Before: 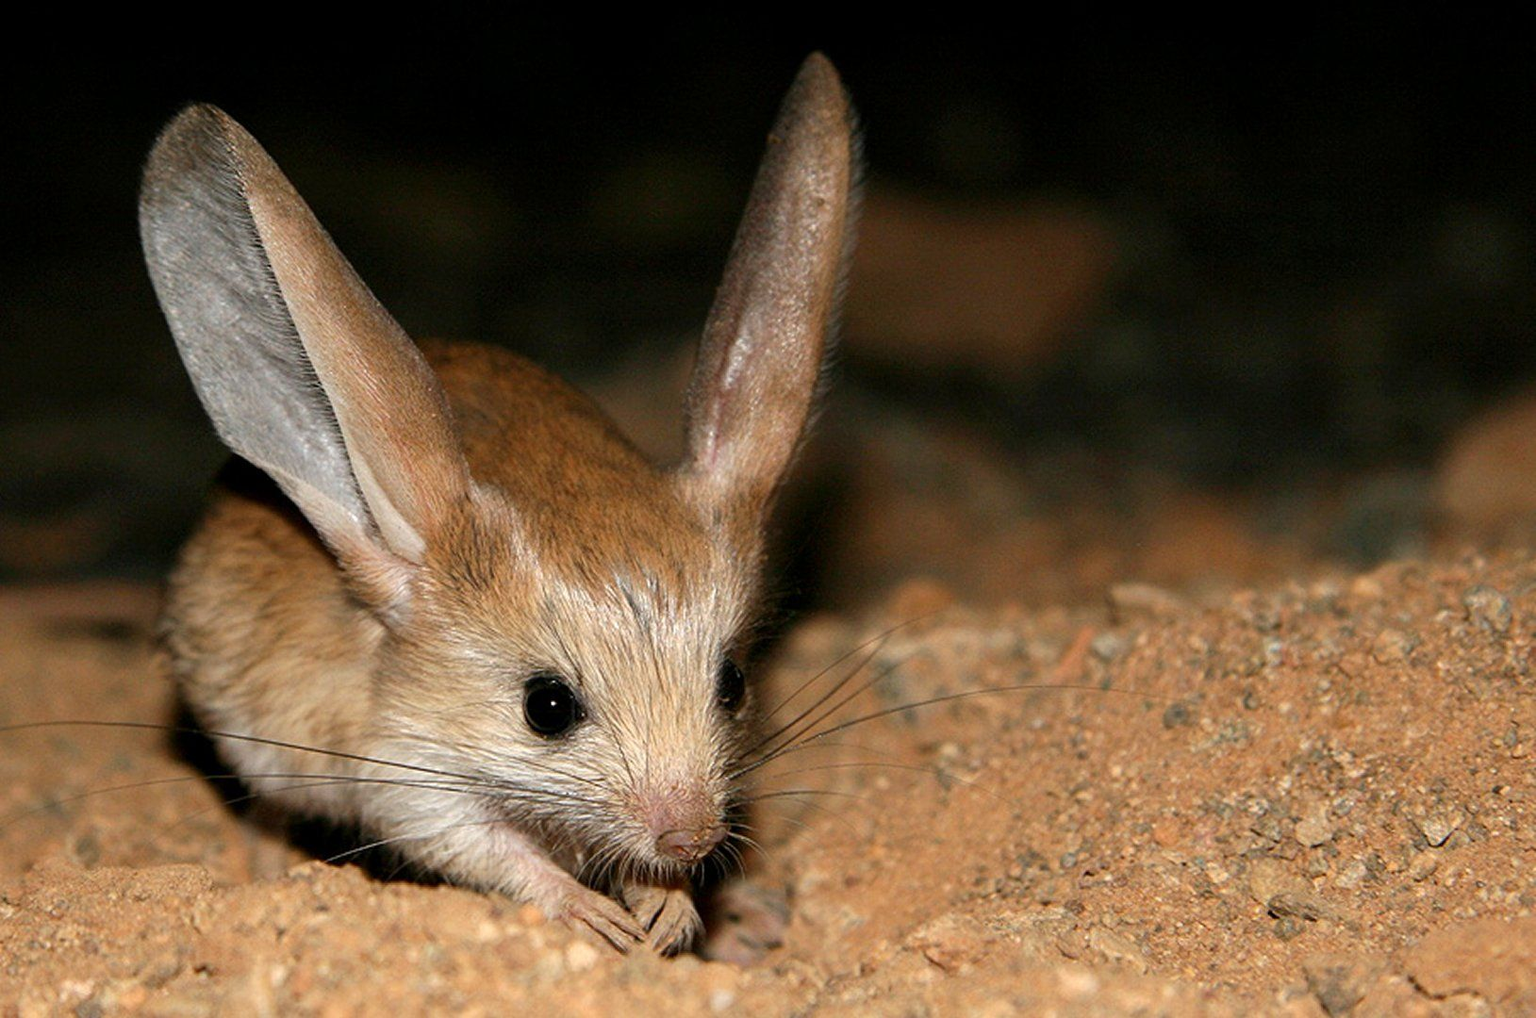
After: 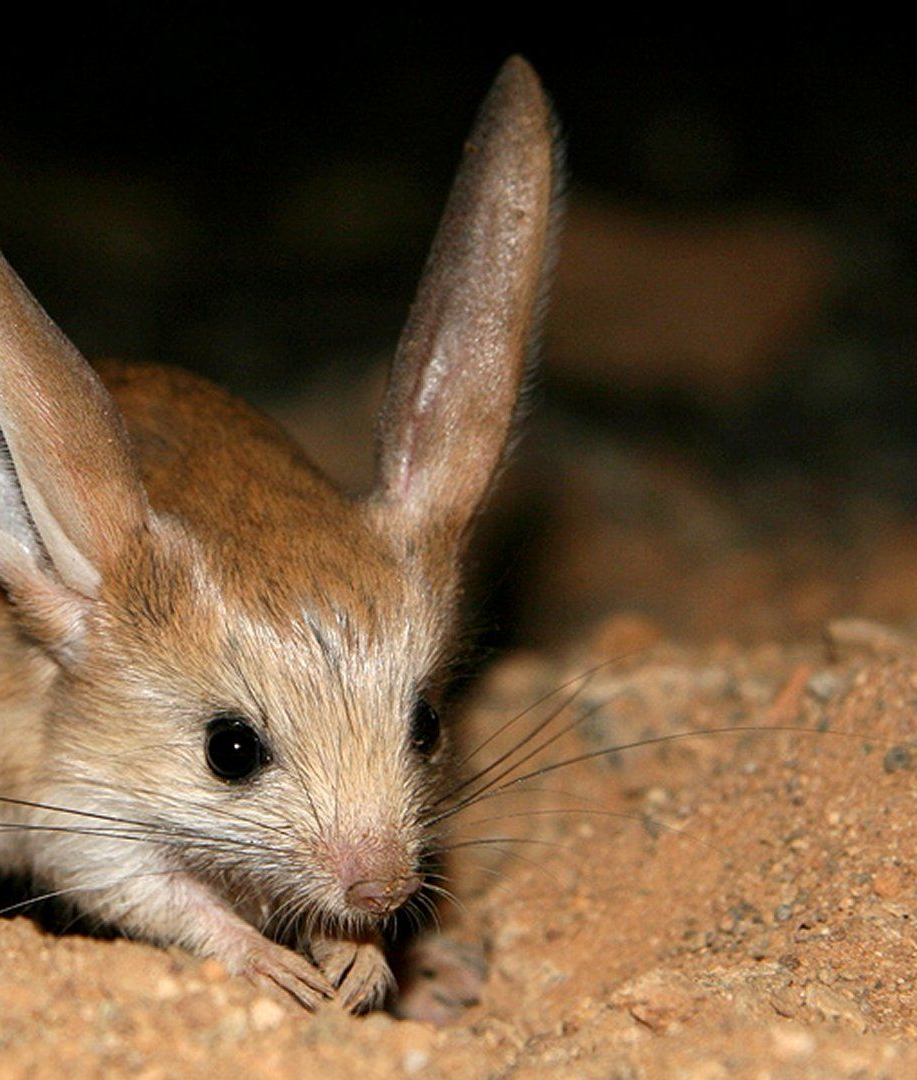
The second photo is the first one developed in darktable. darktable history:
crop: left 21.504%, right 22.18%
